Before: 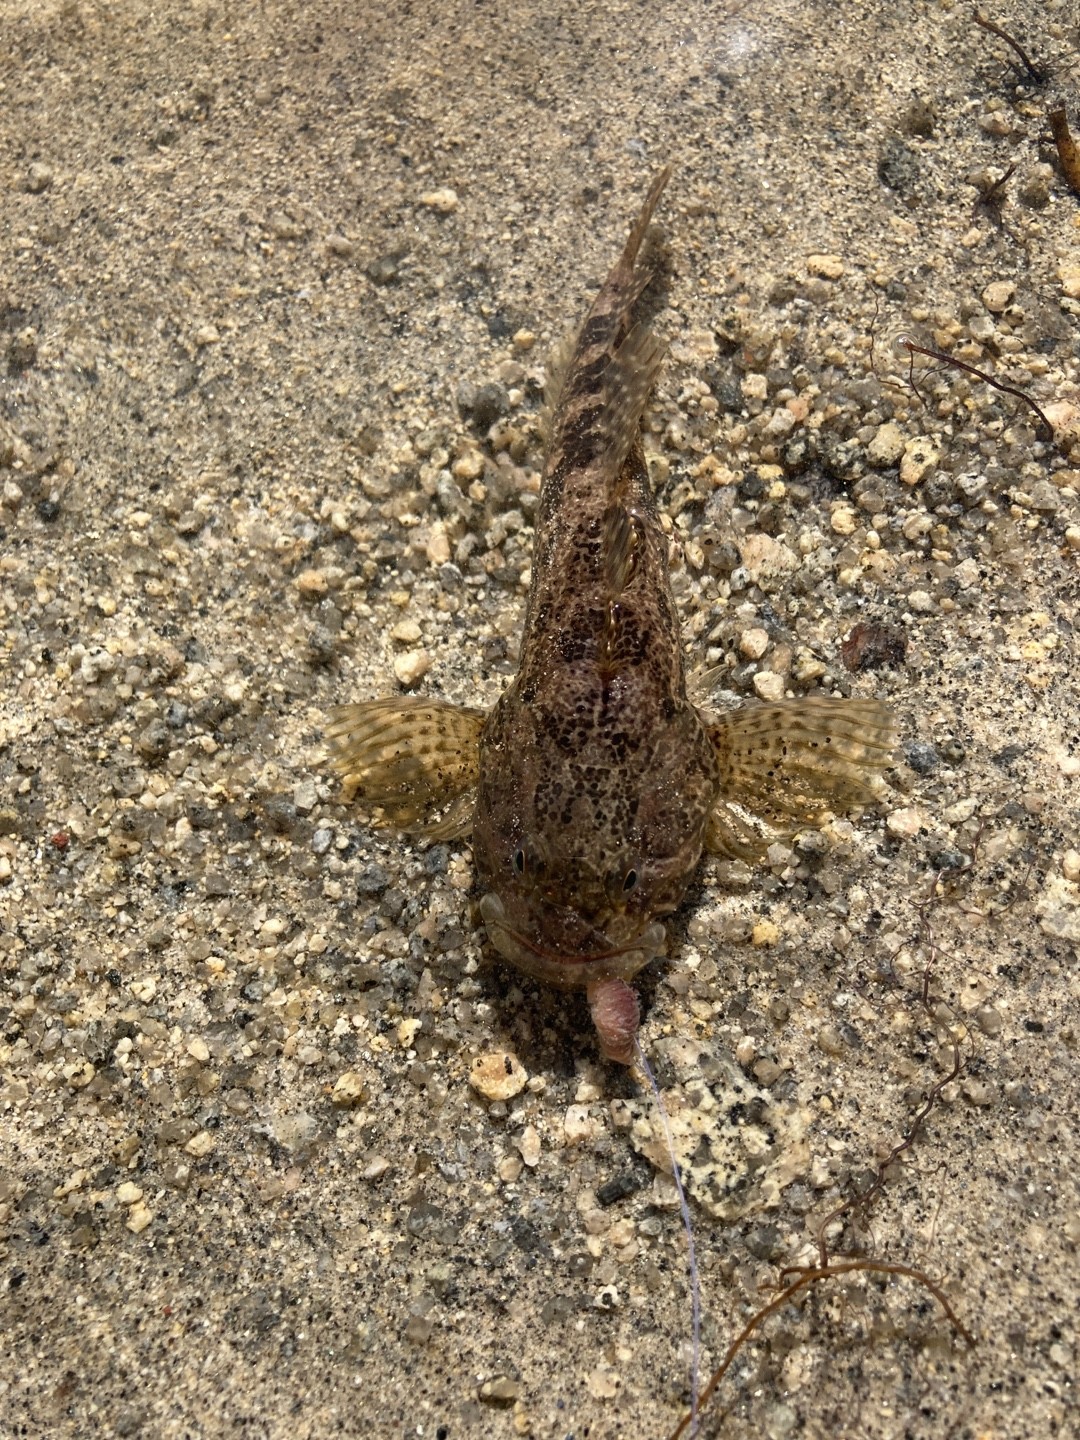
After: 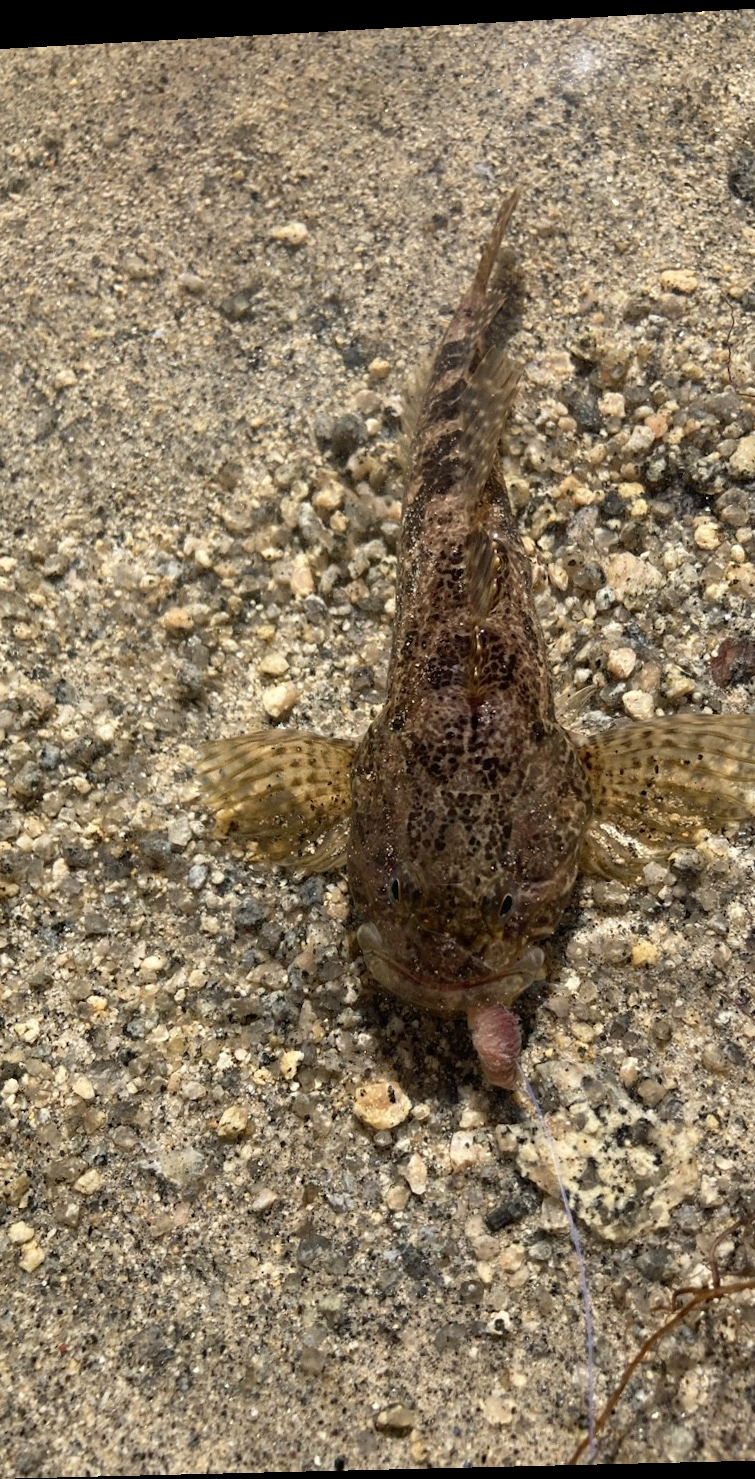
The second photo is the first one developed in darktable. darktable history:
rotate and perspective: rotation -2.22°, lens shift (horizontal) -0.022, automatic cropping off
crop and rotate: left 13.409%, right 19.924%
